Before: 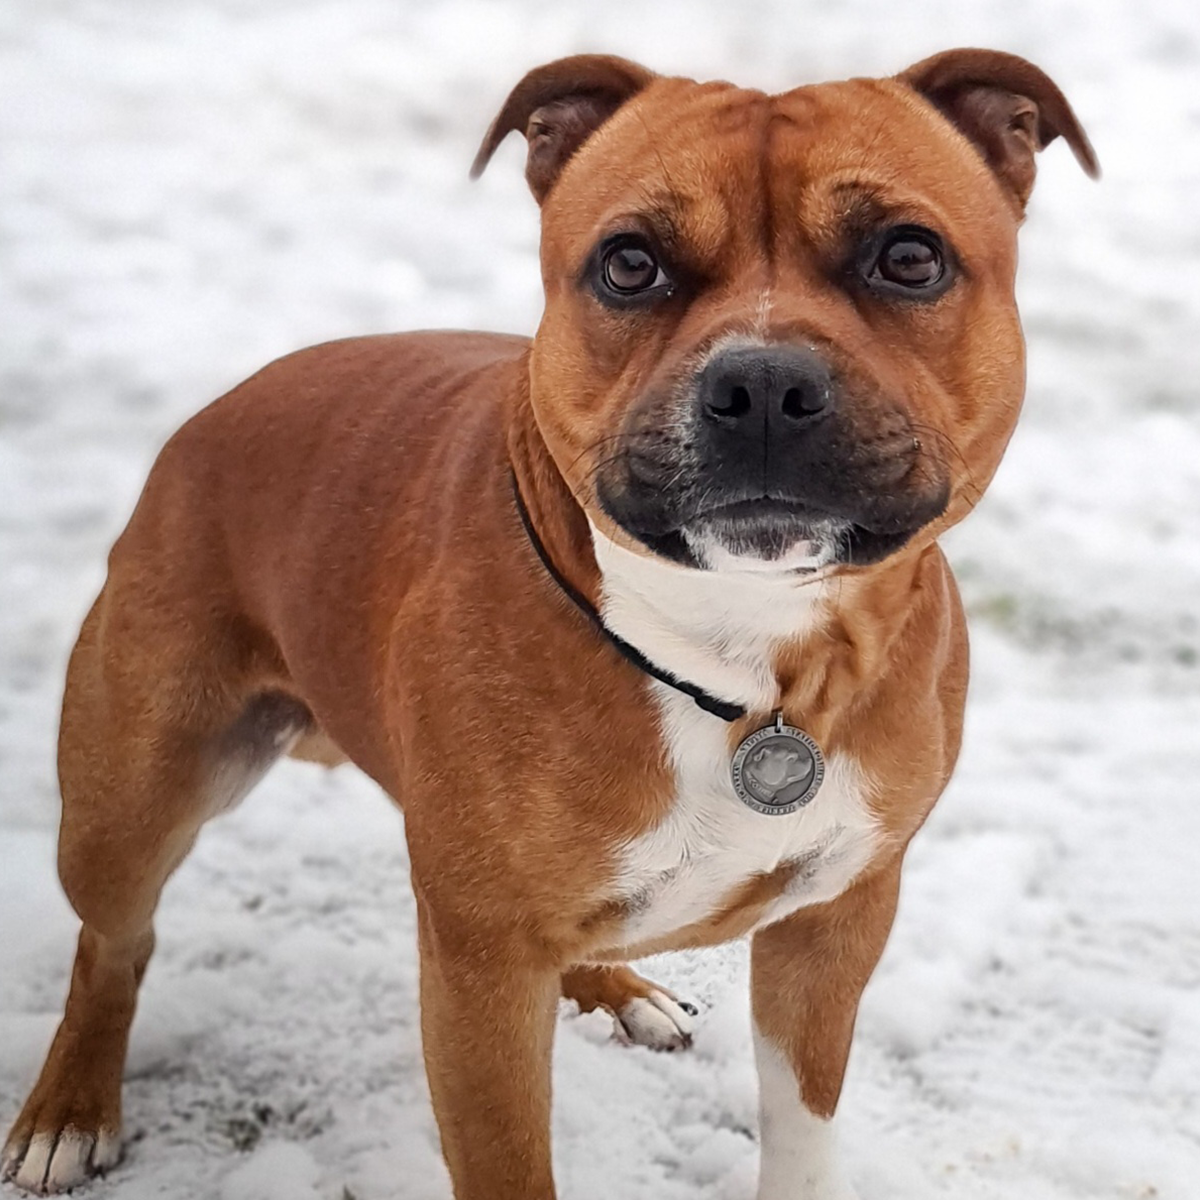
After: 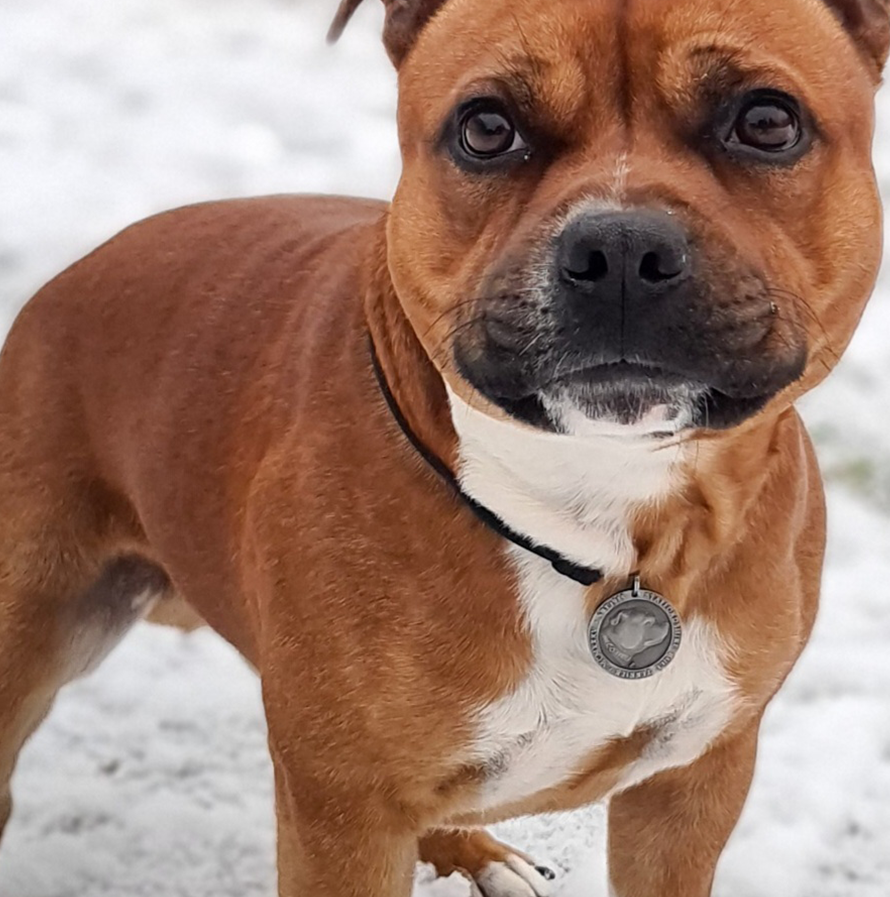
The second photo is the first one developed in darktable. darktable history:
crop and rotate: left 11.94%, top 11.402%, right 13.854%, bottom 13.813%
